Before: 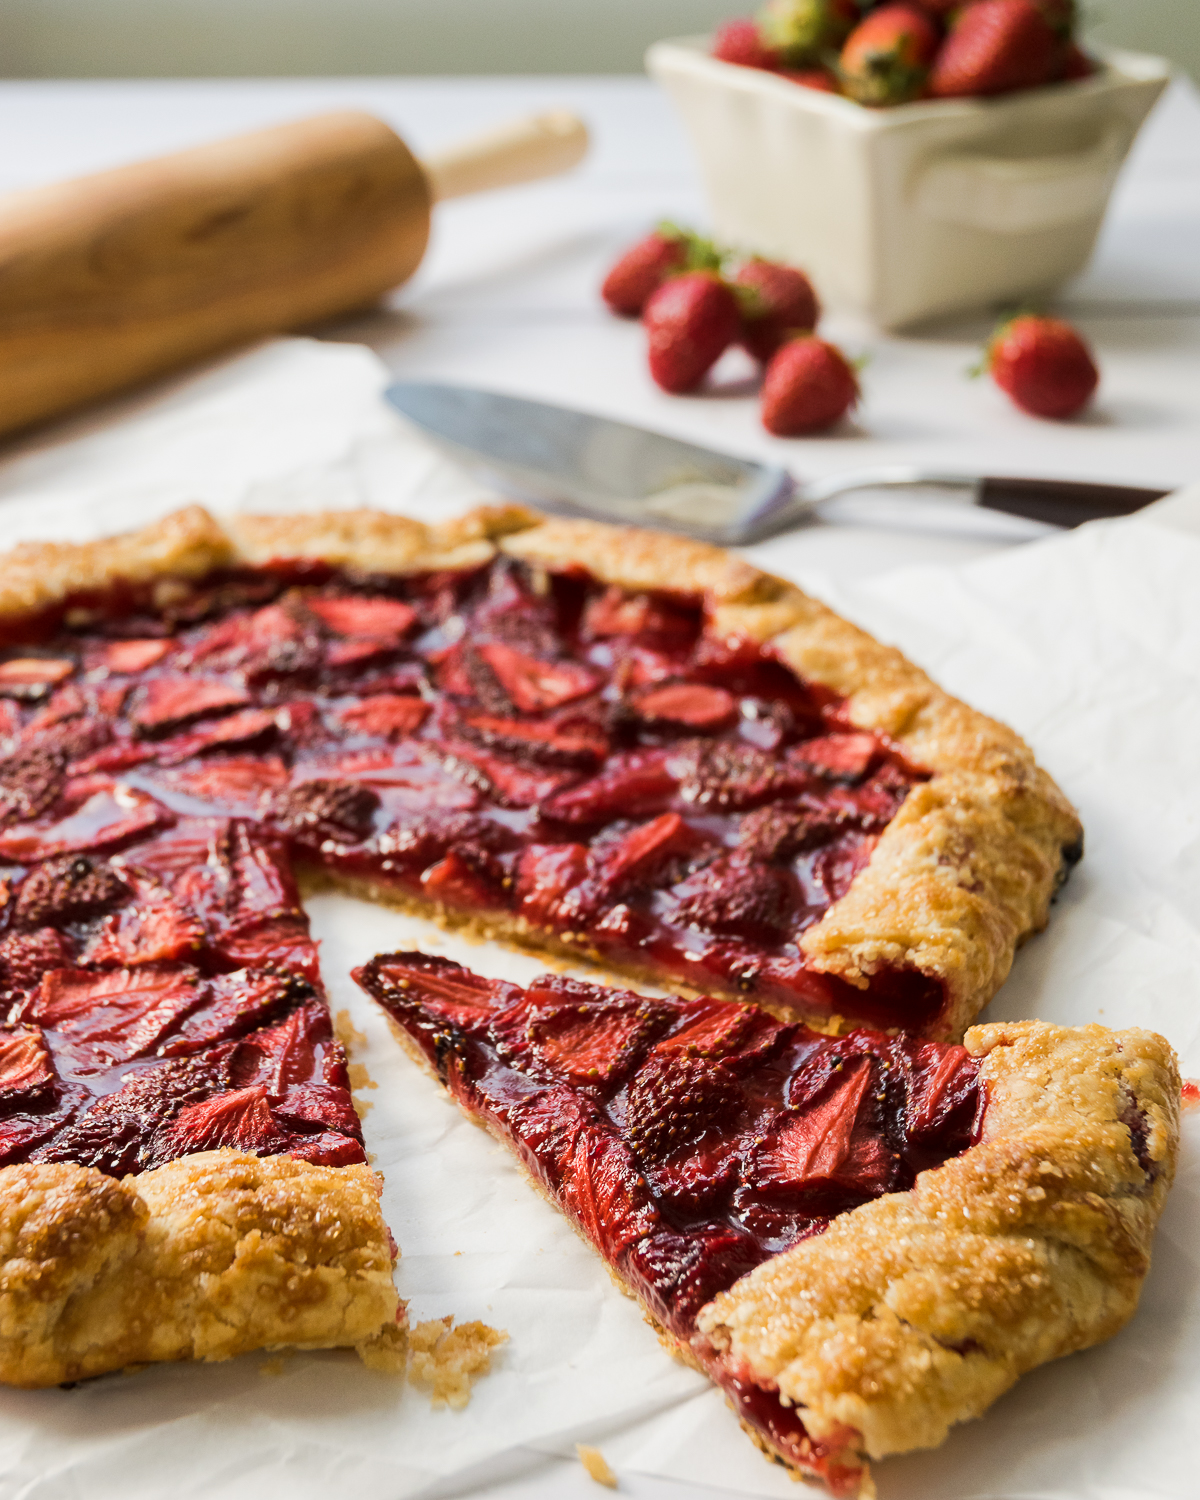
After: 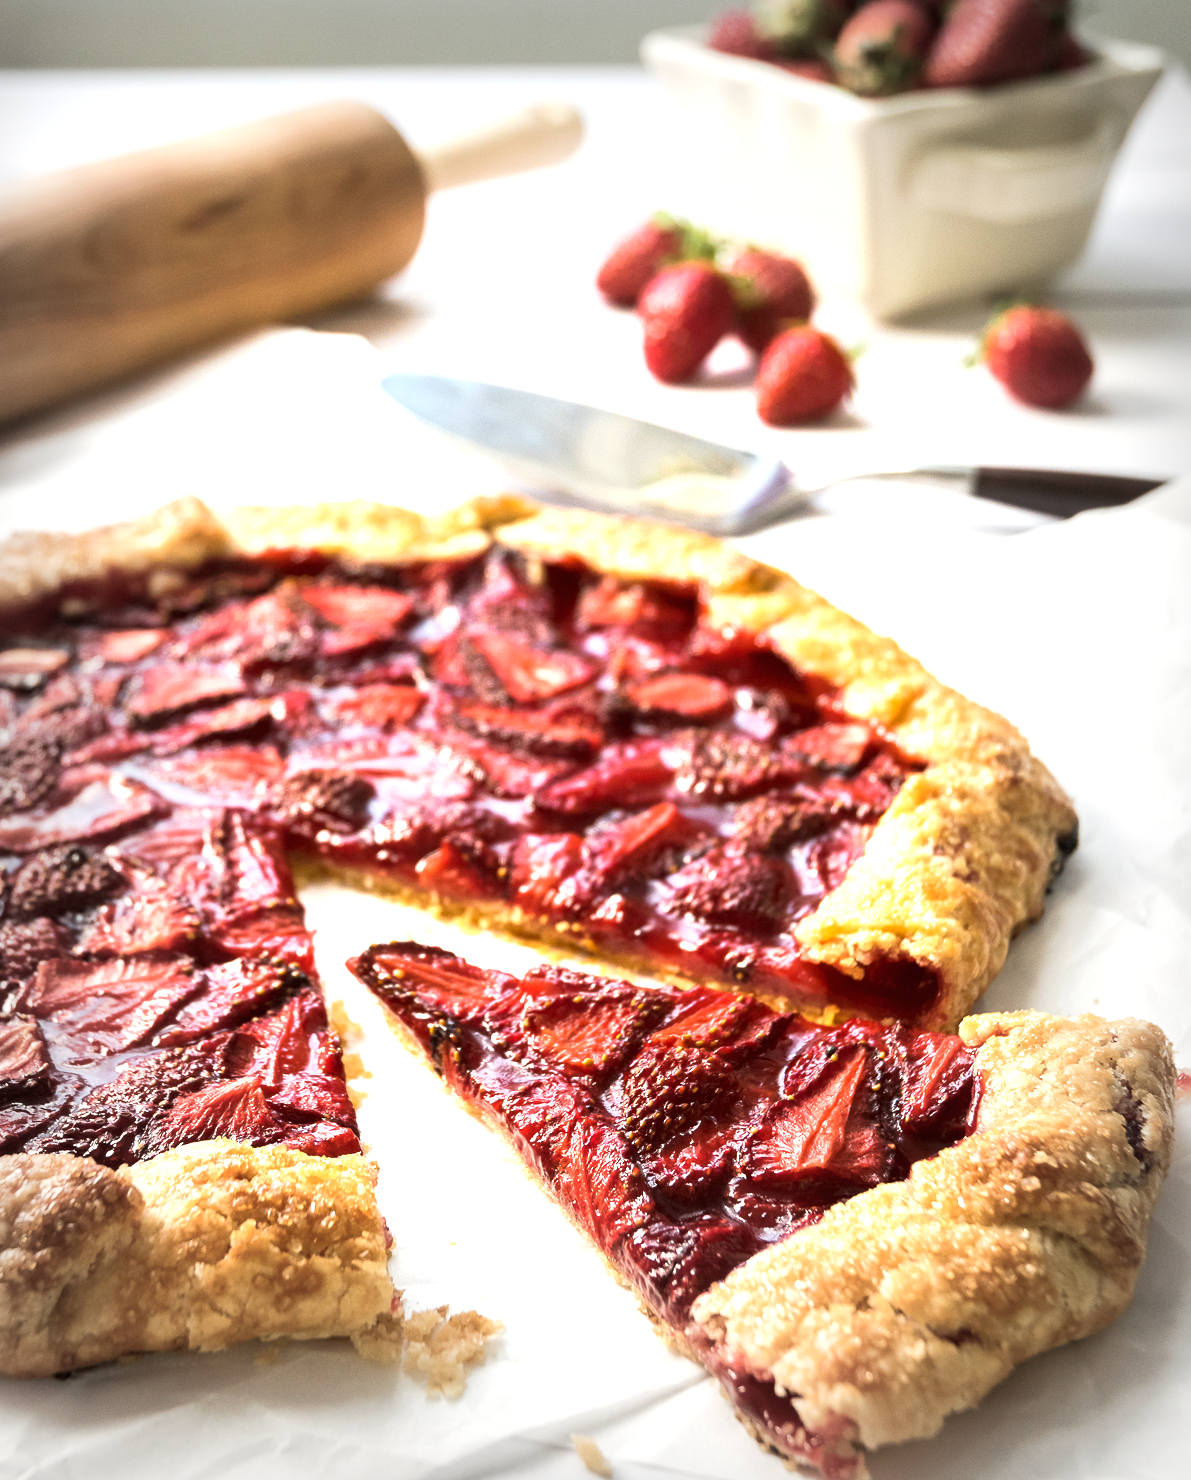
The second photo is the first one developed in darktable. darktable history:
exposure: black level correction 0, exposure 1.103 EV, compensate highlight preservation false
vignetting: fall-off start 52.52%, automatic ratio true, width/height ratio 1.313, shape 0.216
crop: left 0.458%, top 0.67%, right 0.212%, bottom 0.631%
